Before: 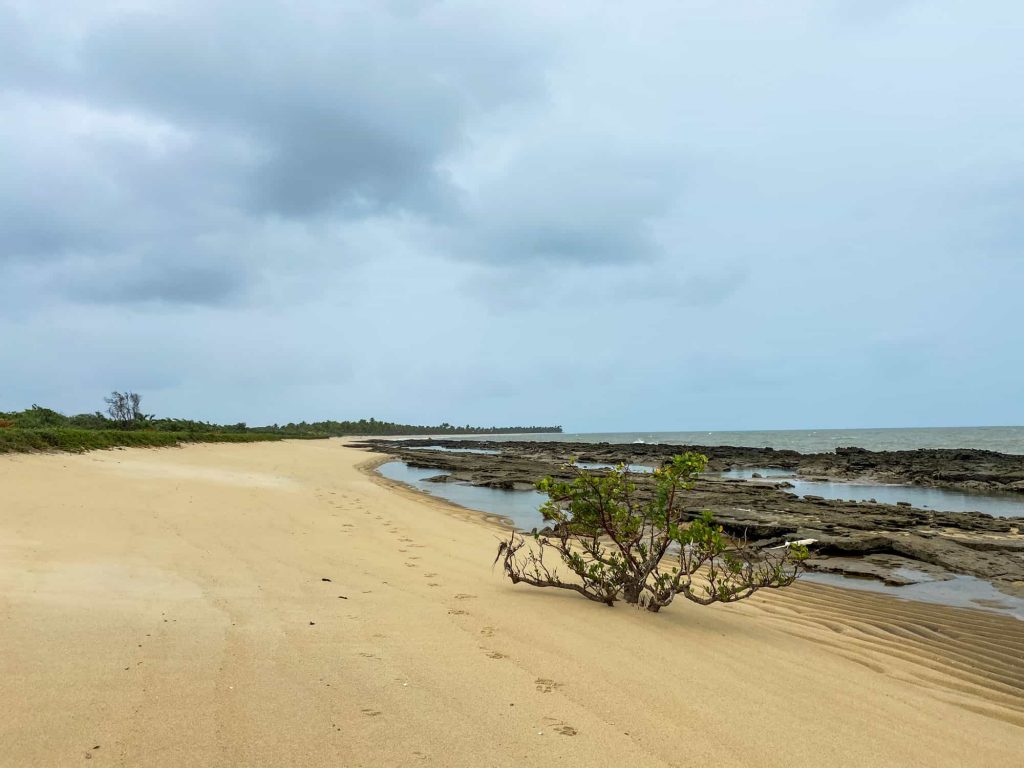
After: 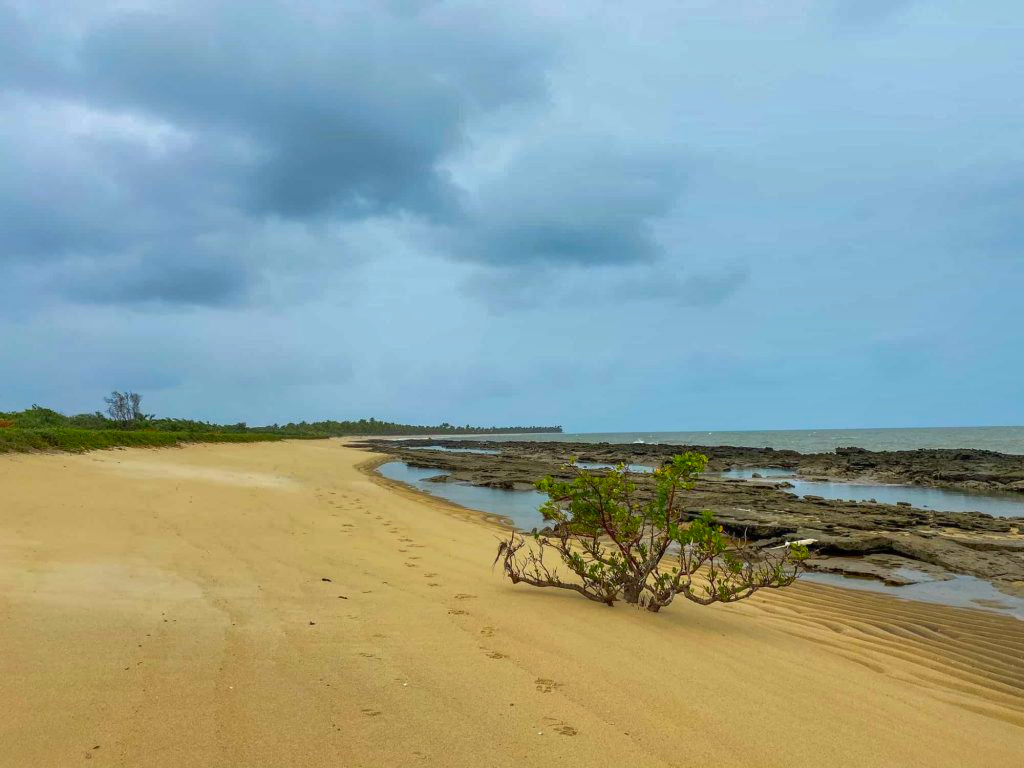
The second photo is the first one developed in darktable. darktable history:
shadows and highlights: highlights -59.8
color correction: highlights b* 0.045, saturation 1.35
